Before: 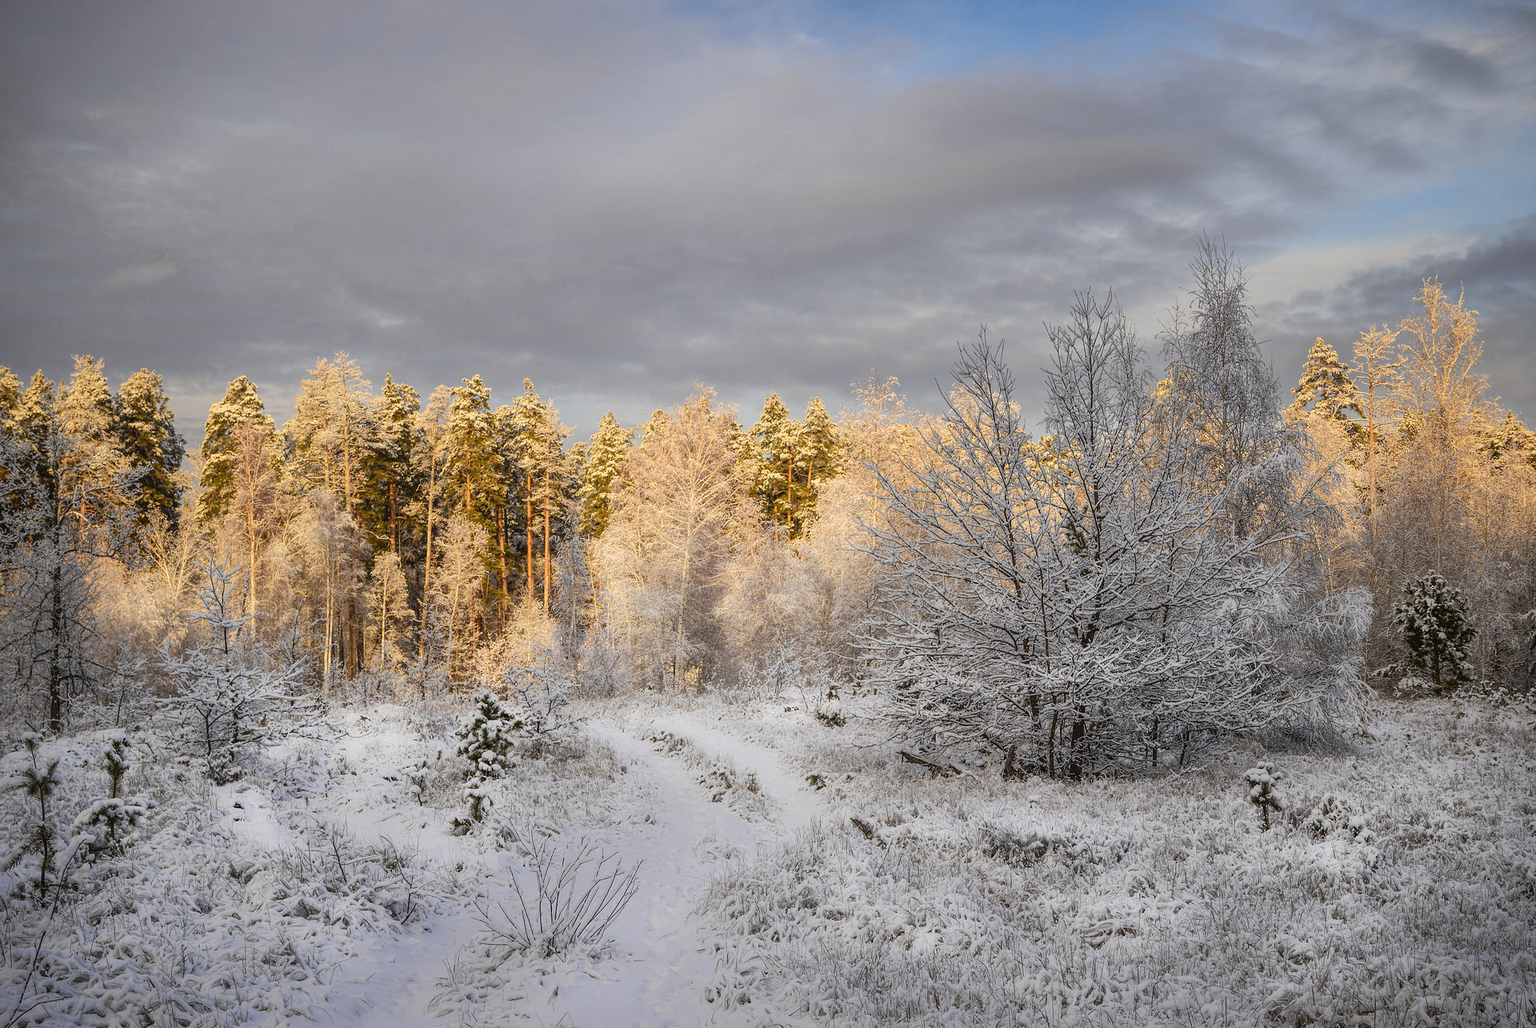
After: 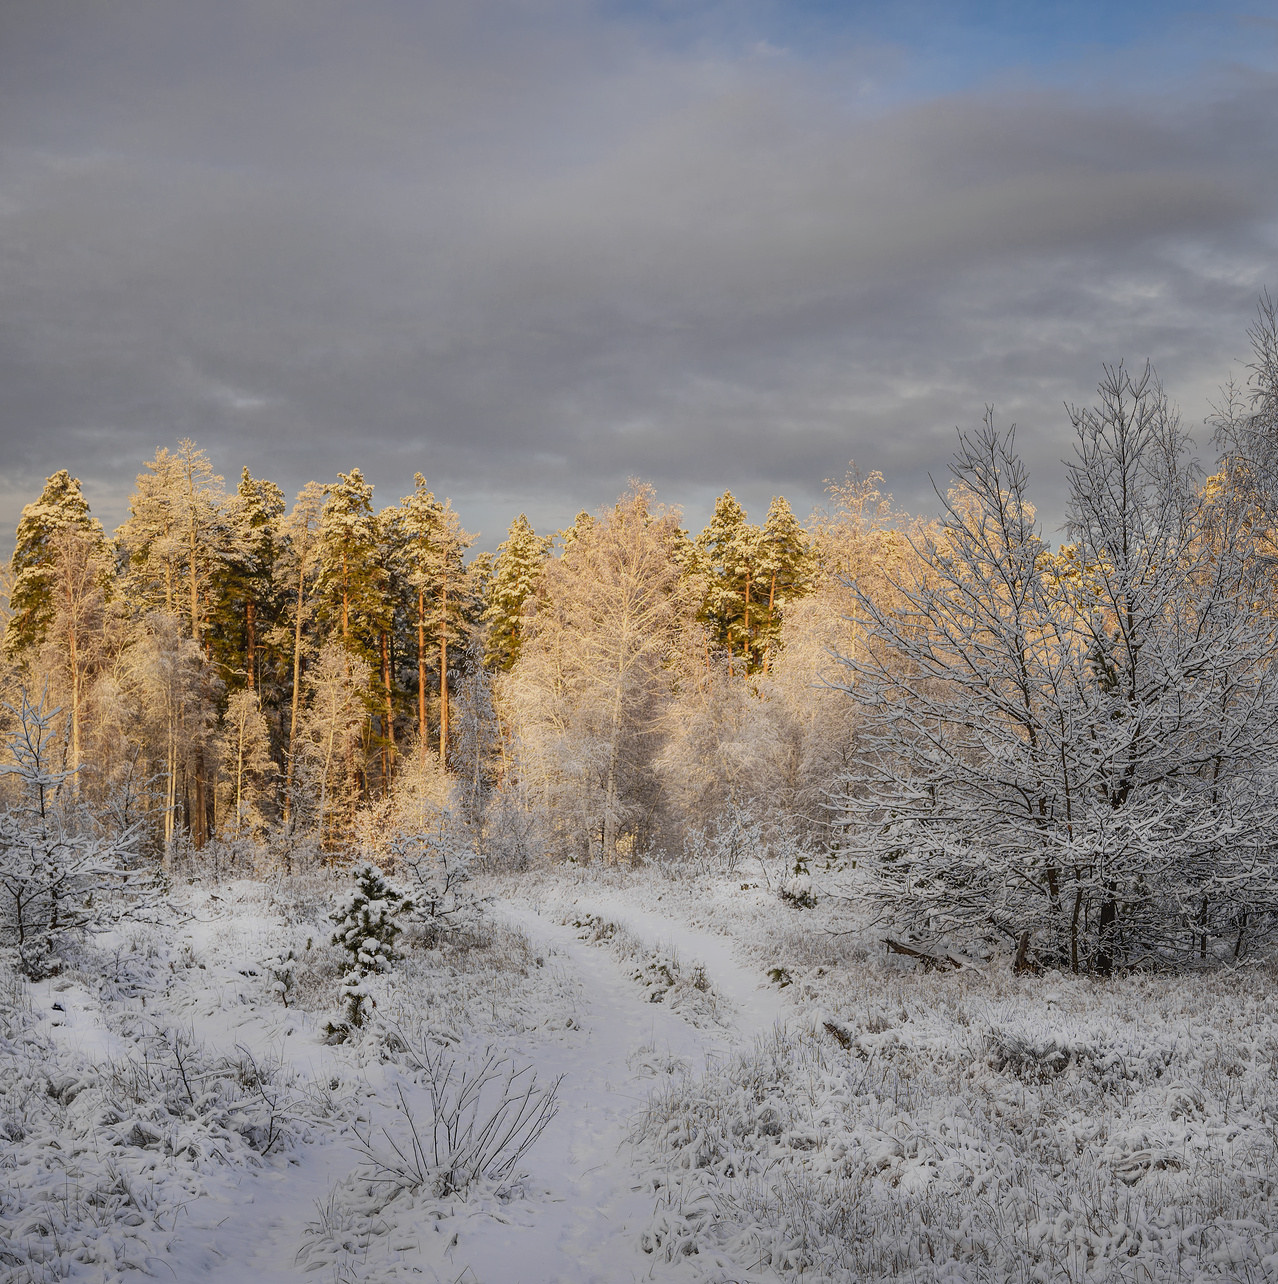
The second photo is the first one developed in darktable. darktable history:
exposure: exposure -0.344 EV, compensate highlight preservation false
crop and rotate: left 12.508%, right 20.903%
